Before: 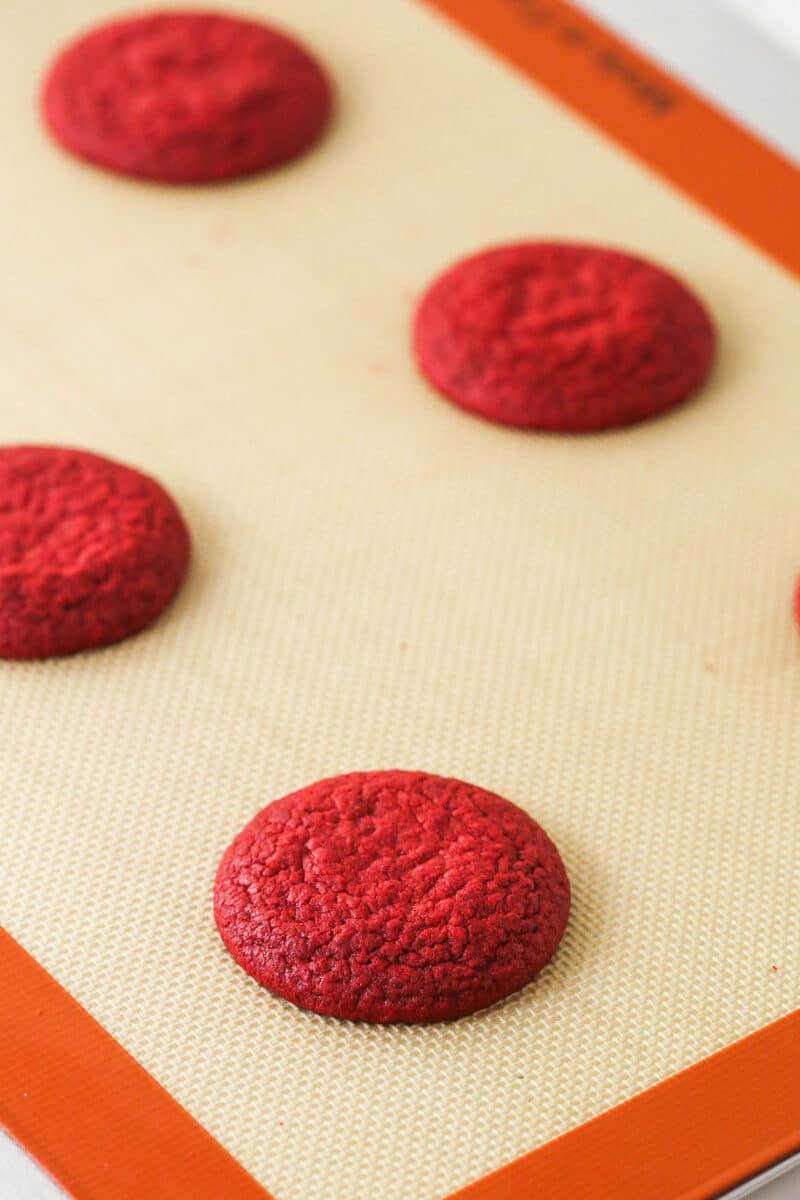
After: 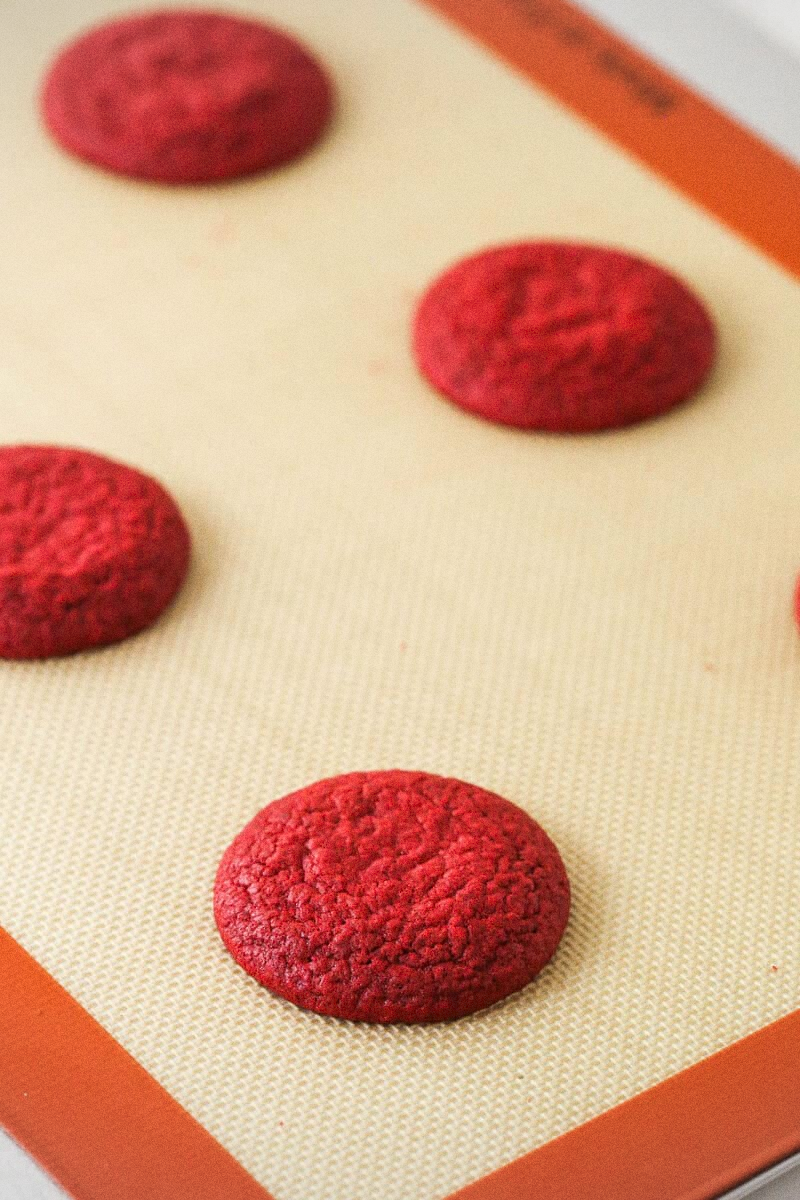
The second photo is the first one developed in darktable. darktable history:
grain: coarseness 0.09 ISO
vignetting: fall-off start 85%, fall-off radius 80%, brightness -0.182, saturation -0.3, width/height ratio 1.219, dithering 8-bit output, unbound false
